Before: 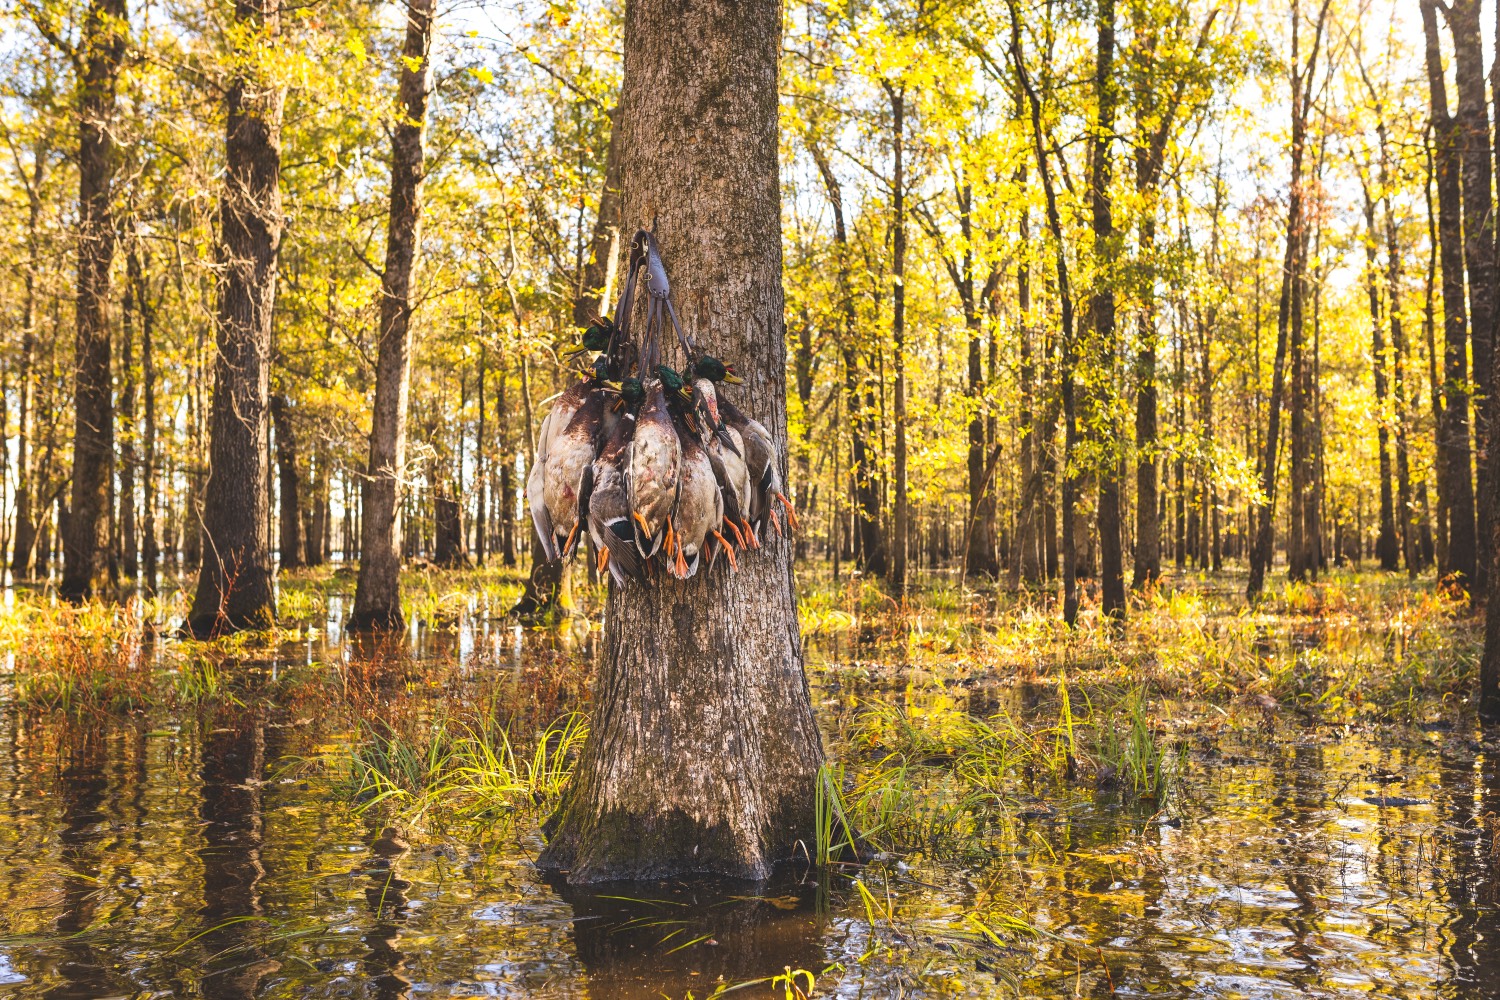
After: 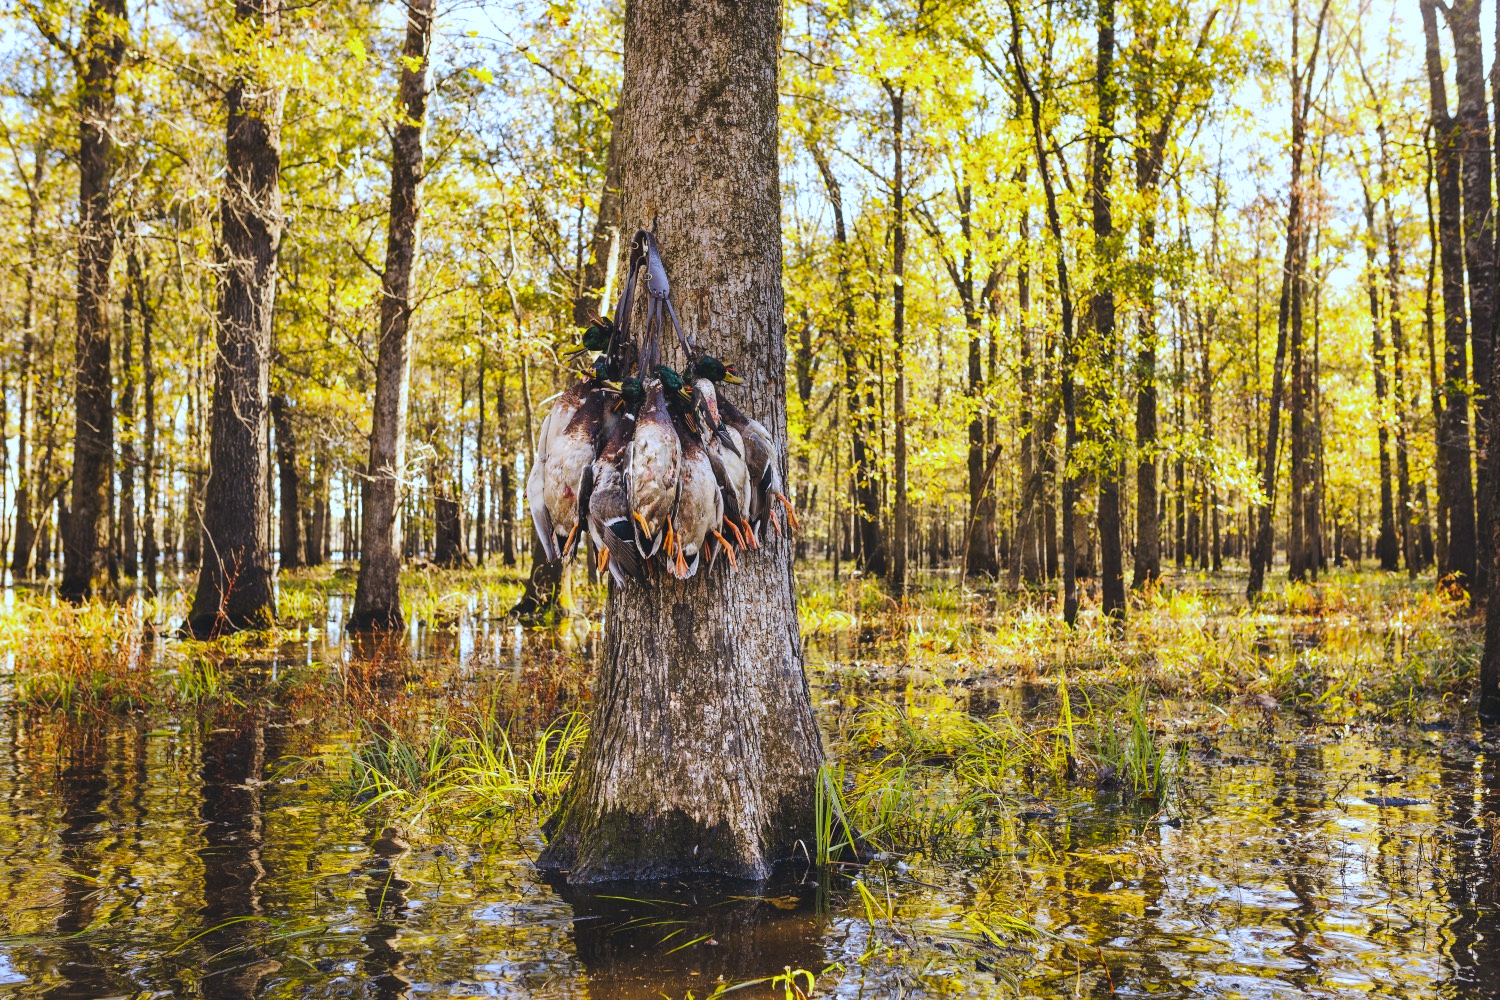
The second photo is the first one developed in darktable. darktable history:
tone curve: curves: ch0 [(0, 0) (0.003, 0.012) (0.011, 0.014) (0.025, 0.02) (0.044, 0.034) (0.069, 0.047) (0.1, 0.063) (0.136, 0.086) (0.177, 0.131) (0.224, 0.183) (0.277, 0.243) (0.335, 0.317) (0.399, 0.403) (0.468, 0.488) (0.543, 0.573) (0.623, 0.649) (0.709, 0.718) (0.801, 0.795) (0.898, 0.872) (1, 1)], preserve colors none
white balance: red 0.931, blue 1.11
